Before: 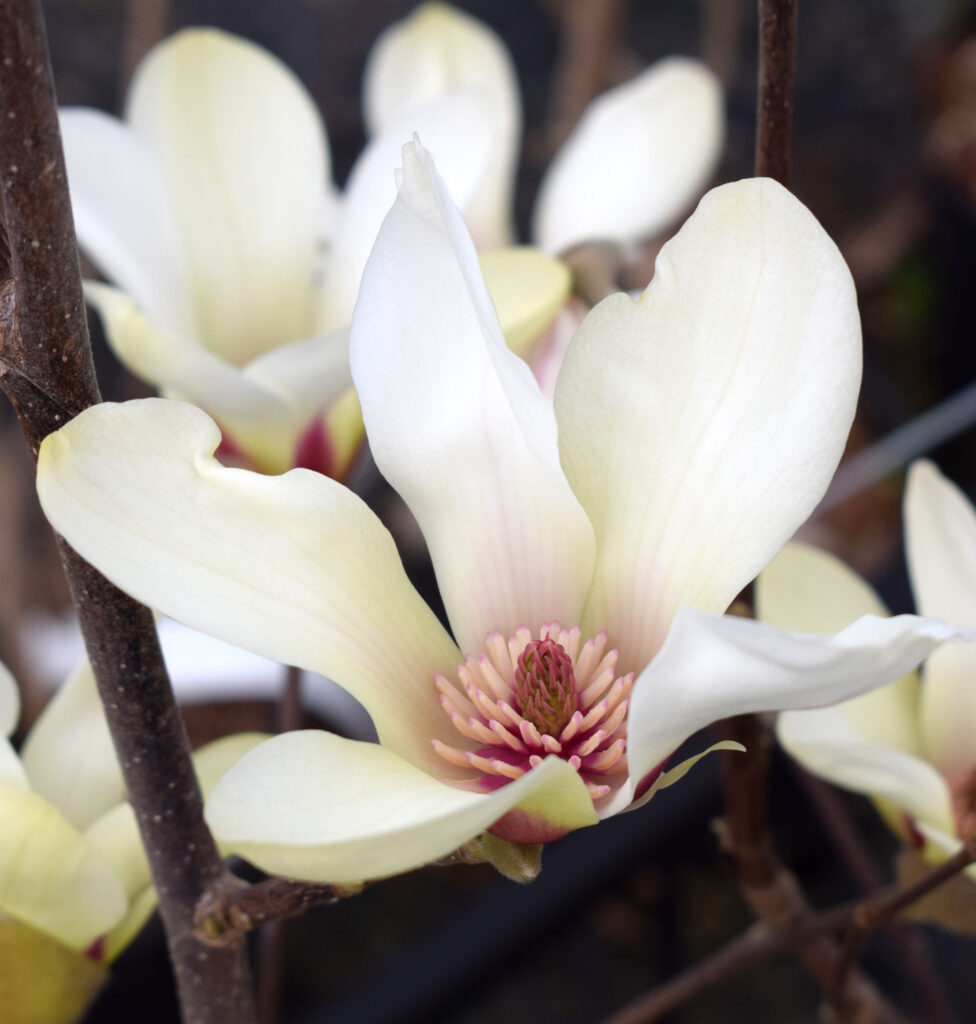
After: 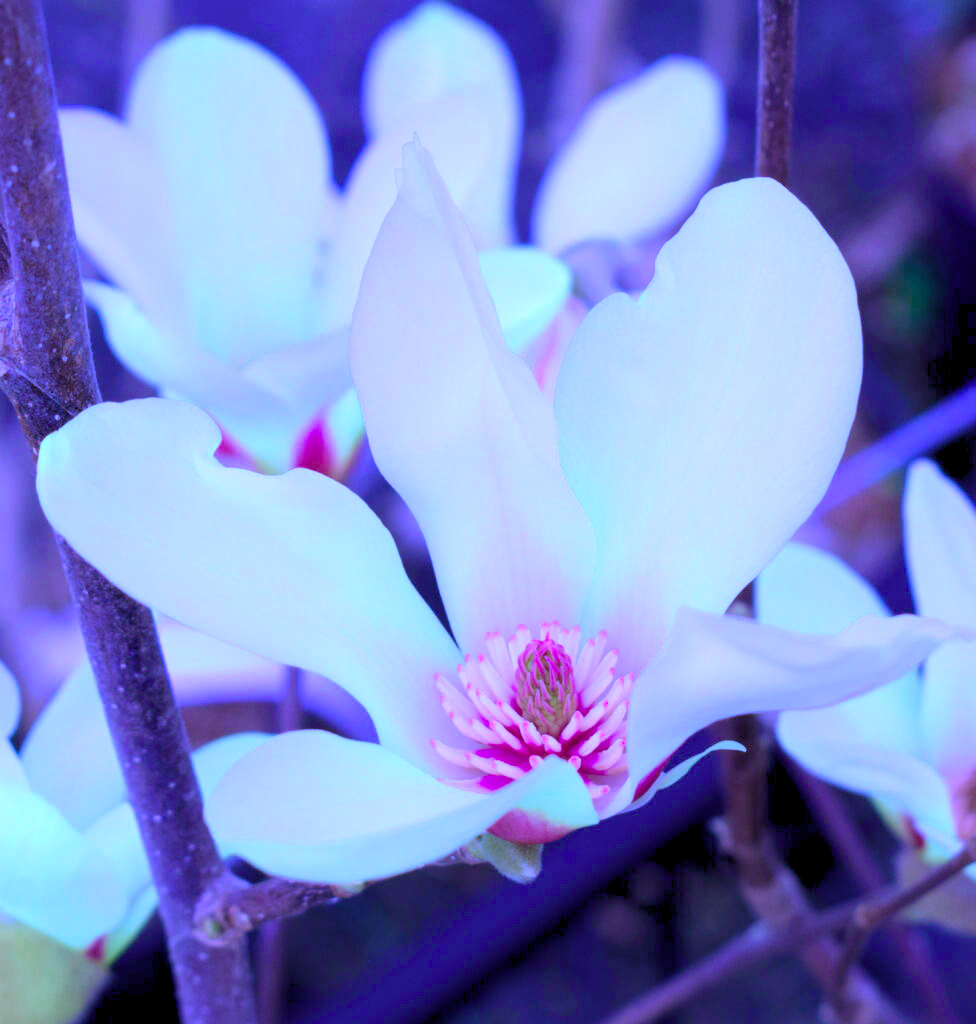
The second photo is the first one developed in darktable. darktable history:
exposure: black level correction 0, exposure 1 EV, compensate exposure bias true, compensate highlight preservation false
rgb levels: preserve colors sum RGB, levels [[0.038, 0.433, 0.934], [0, 0.5, 1], [0, 0.5, 1]]
color calibration: output R [0.948, 0.091, -0.04, 0], output G [-0.3, 1.384, -0.085, 0], output B [-0.108, 0.061, 1.08, 0], illuminant as shot in camera, x 0.484, y 0.43, temperature 2405.29 K
white balance: red 1.066, blue 1.119
